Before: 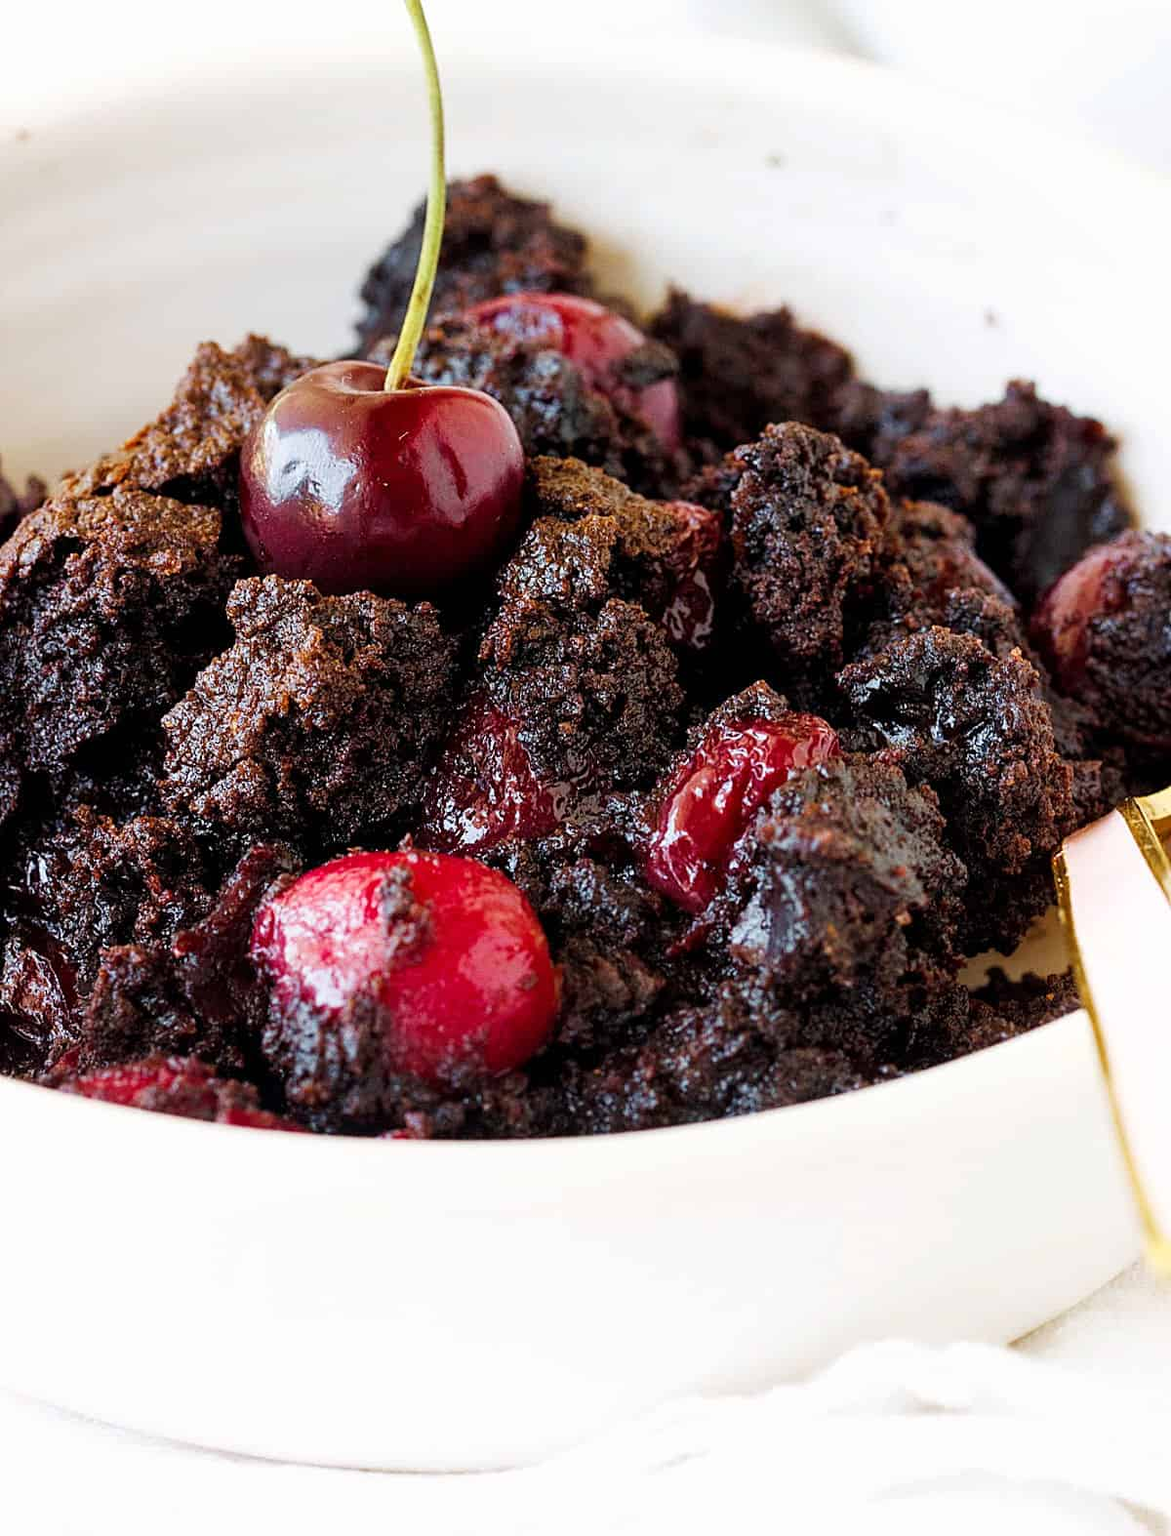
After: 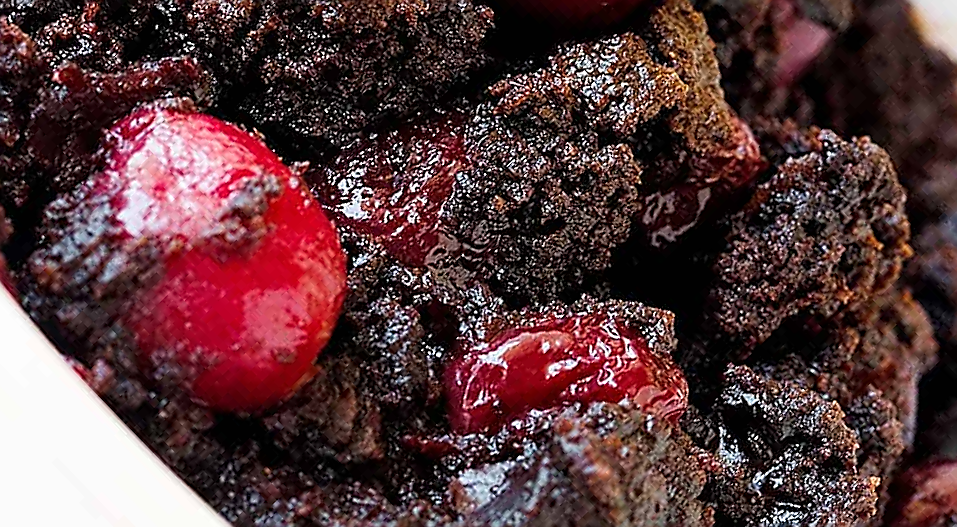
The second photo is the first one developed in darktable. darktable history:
color calibration: gray › normalize channels true, illuminant same as pipeline (D50), x 0.346, y 0.359, temperature 4981.85 K, gamut compression 0.016
crop and rotate: angle -46°, top 16.584%, right 0.795%, bottom 11.716%
sharpen: radius 1.371, amount 1.253, threshold 0.657
